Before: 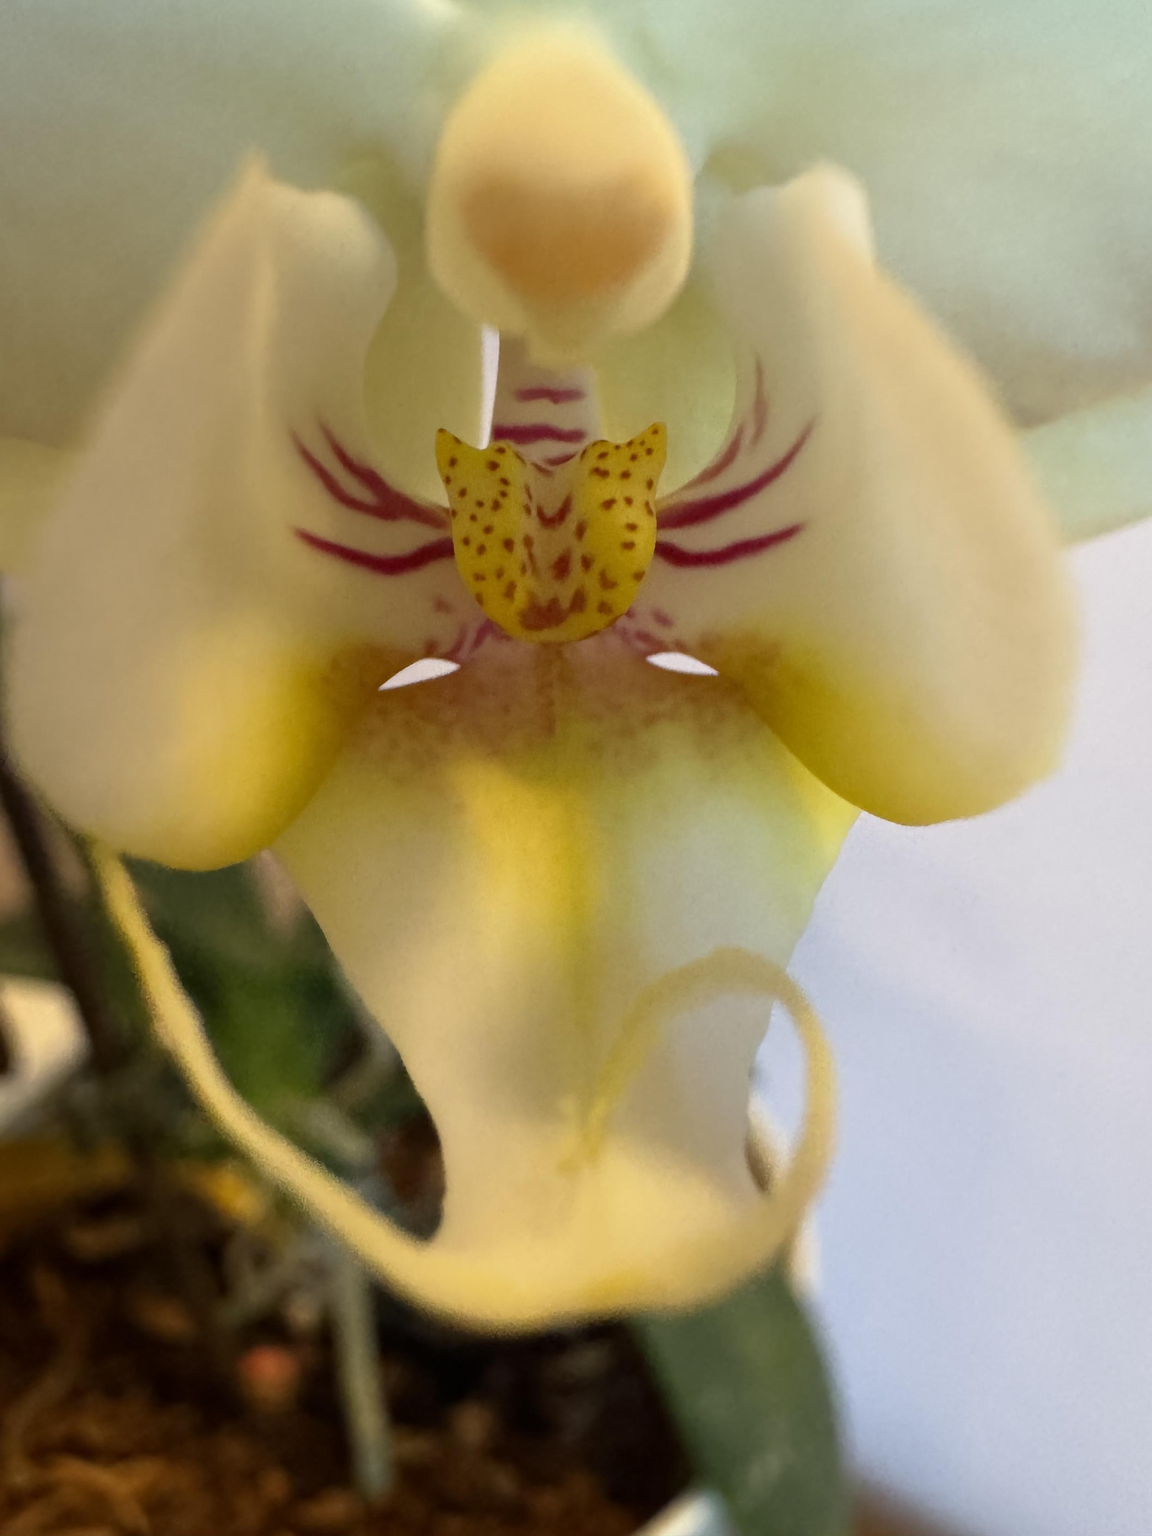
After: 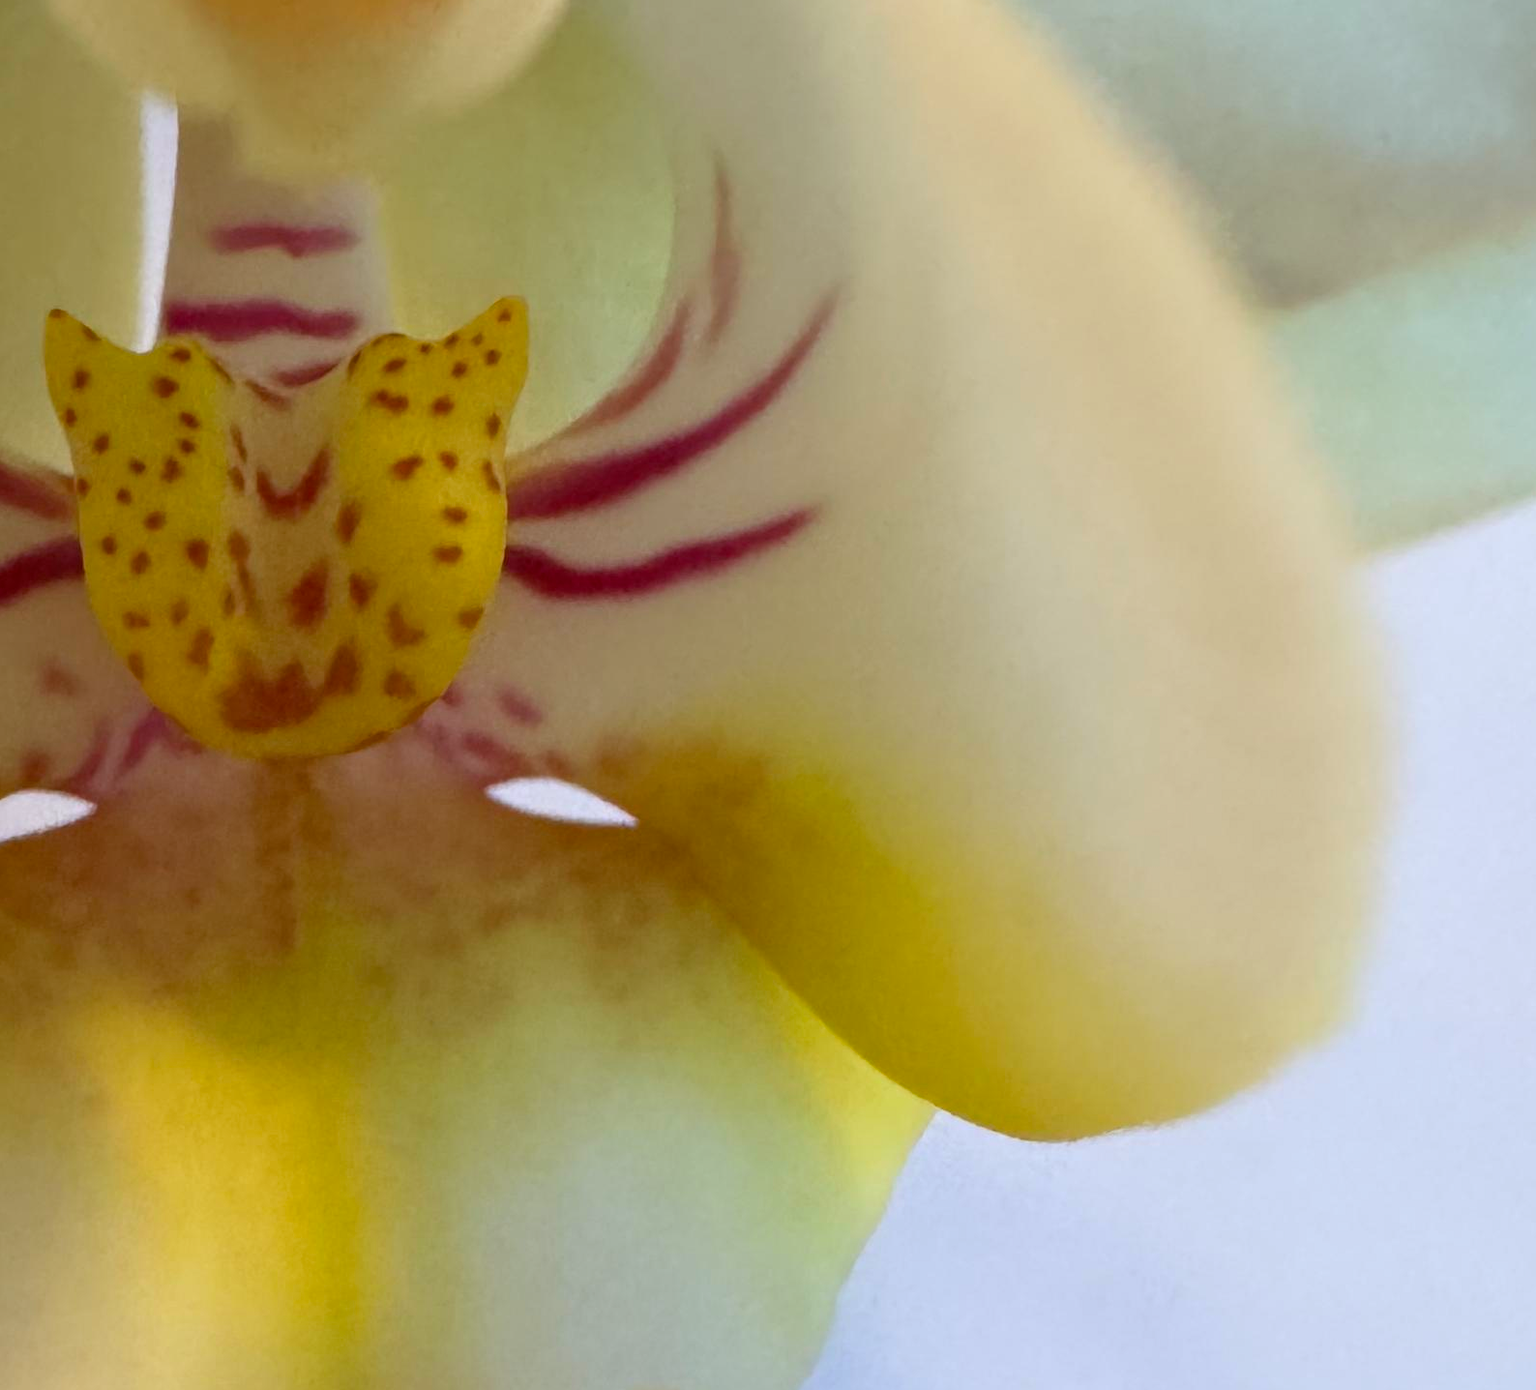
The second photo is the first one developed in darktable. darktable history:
color calibration: x 0.37, y 0.382, temperature 4313.32 K
crop: left 36.005%, top 18.293%, right 0.31%, bottom 38.444%
